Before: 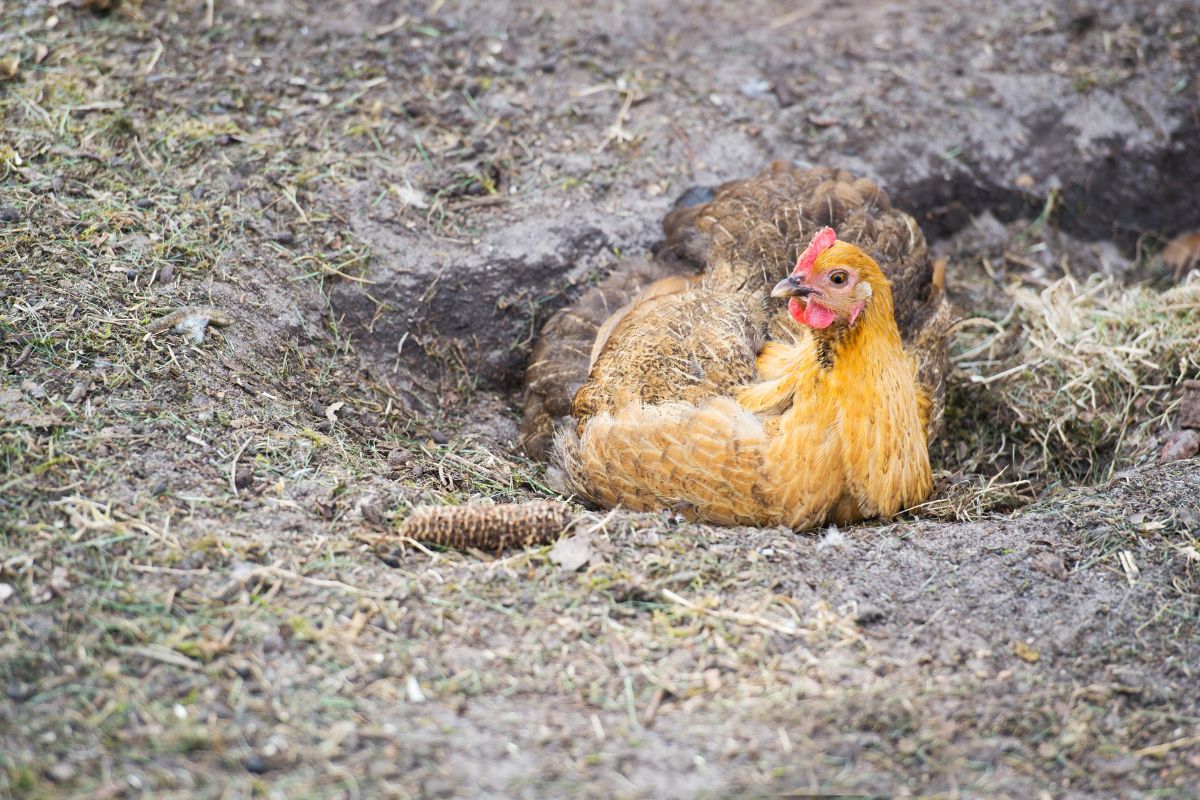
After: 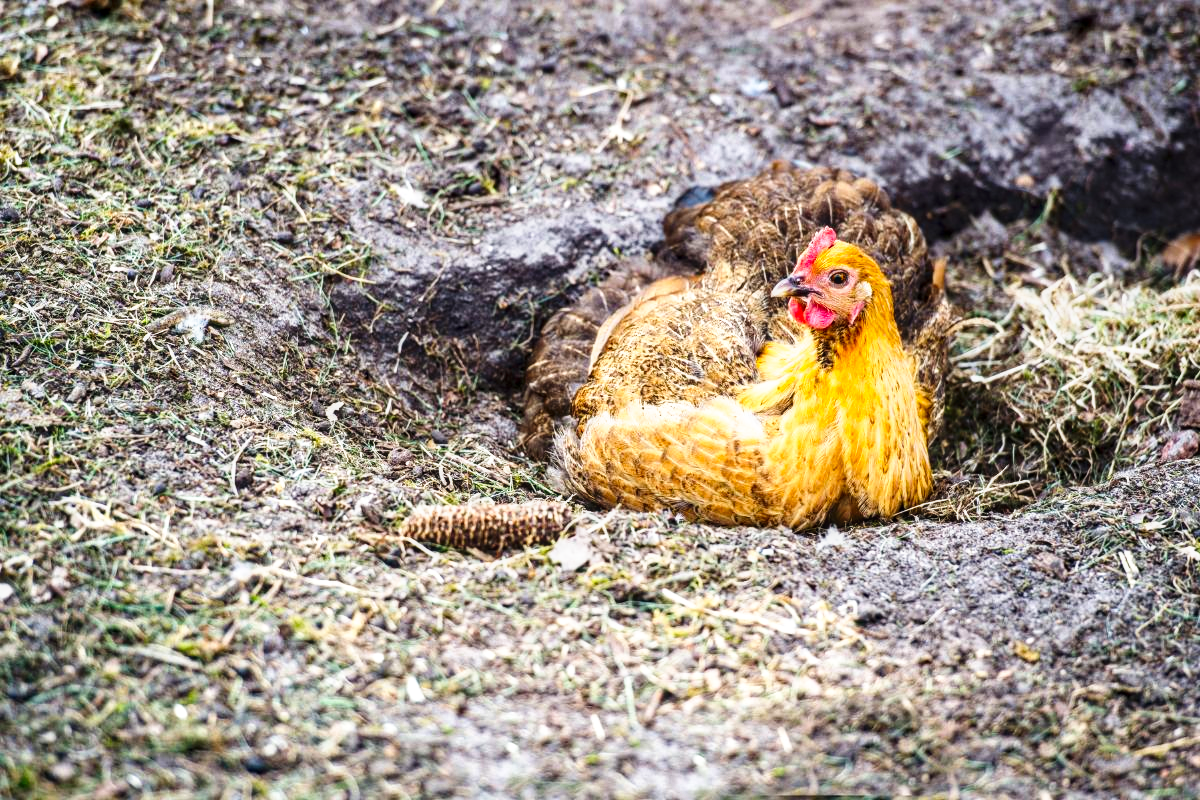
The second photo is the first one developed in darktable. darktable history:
local contrast: on, module defaults
haze removal: adaptive false
tone curve: curves: ch0 [(0, 0.018) (0.162, 0.128) (0.434, 0.478) (0.667, 0.785) (0.819, 0.943) (1, 0.991)]; ch1 [(0, 0) (0.402, 0.36) (0.476, 0.449) (0.506, 0.505) (0.523, 0.518) (0.582, 0.586) (0.641, 0.668) (0.7, 0.741) (1, 1)]; ch2 [(0, 0) (0.416, 0.403) (0.483, 0.472) (0.503, 0.505) (0.521, 0.519) (0.547, 0.561) (0.597, 0.643) (0.699, 0.759) (0.997, 0.858)], preserve colors none
exposure: black level correction 0.002, exposure -0.104 EV, compensate highlight preservation false
contrast brightness saturation: contrast 0.13, brightness -0.061, saturation 0.163
